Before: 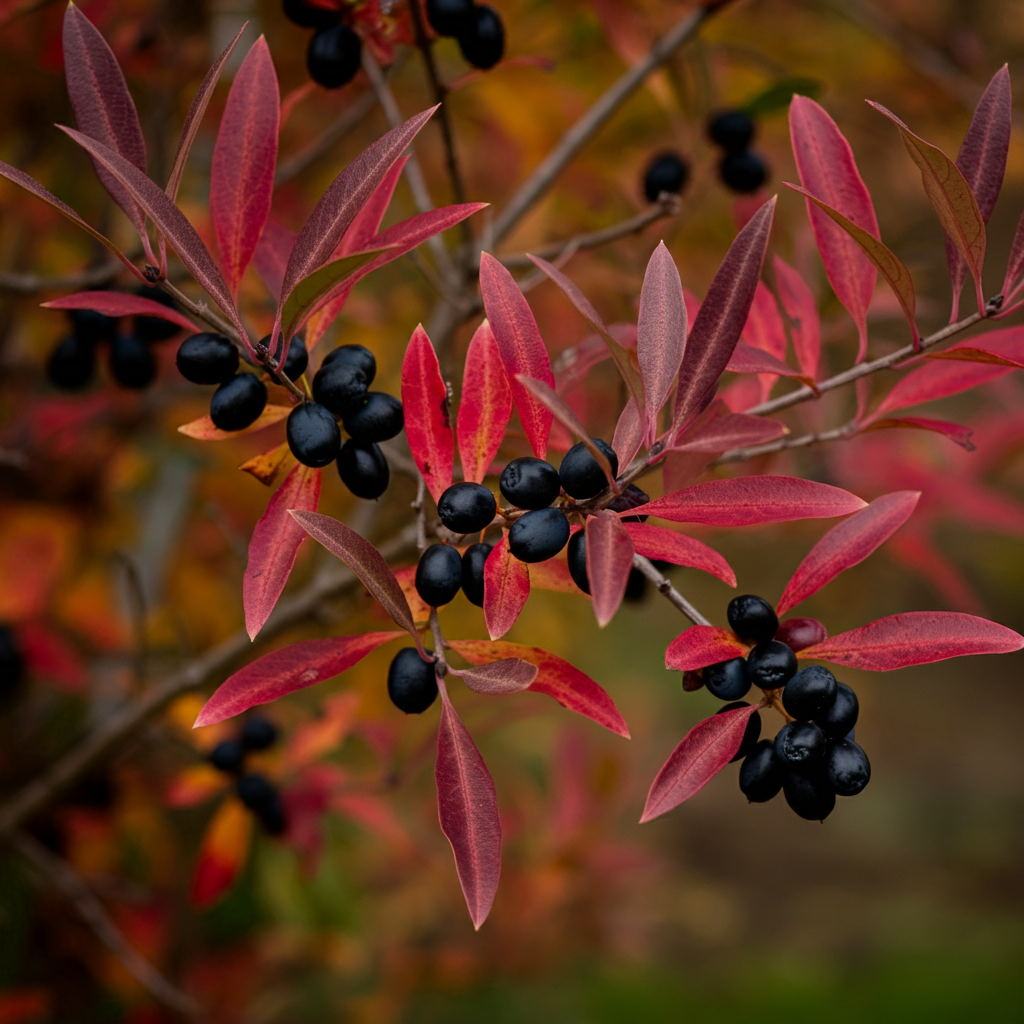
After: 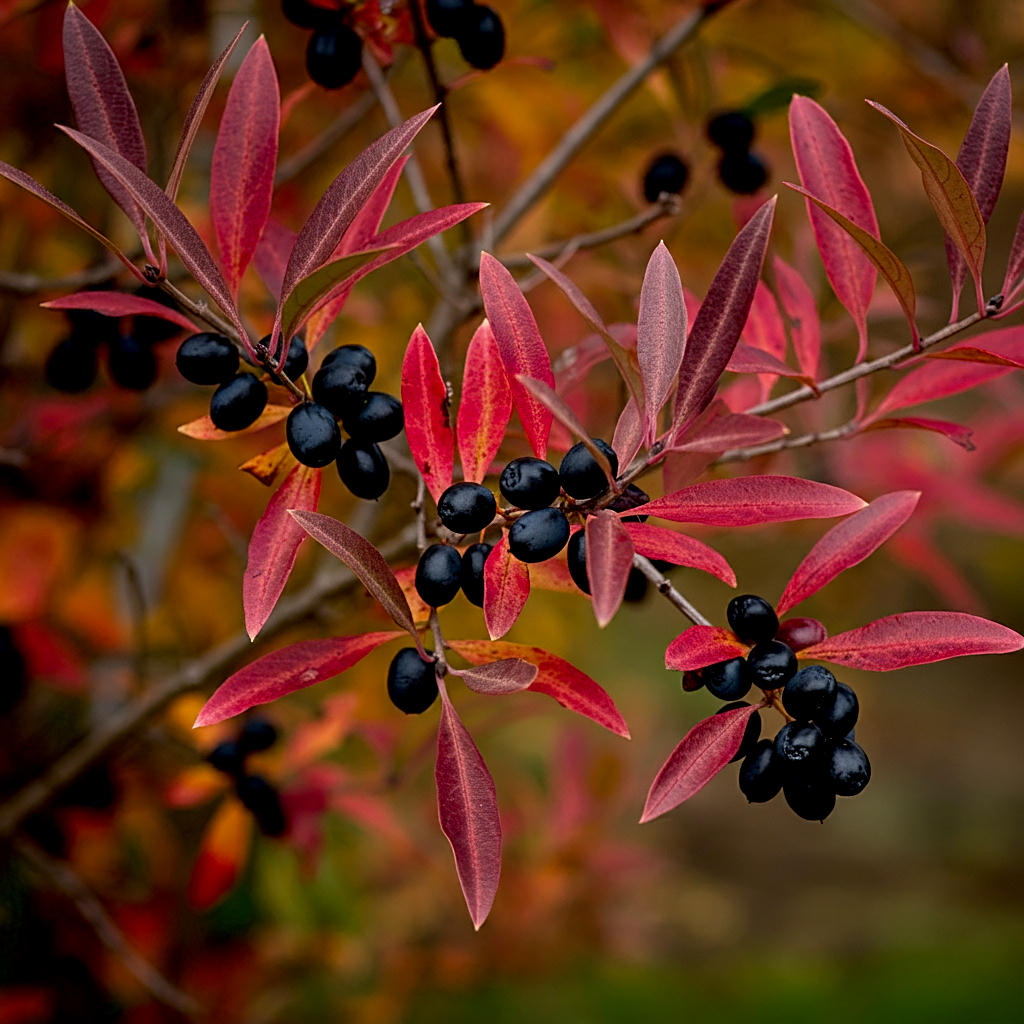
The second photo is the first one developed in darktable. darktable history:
exposure: black level correction 0.005, exposure 0.286 EV, compensate highlight preservation false
sharpen: on, module defaults
white balance: red 0.986, blue 1.01
